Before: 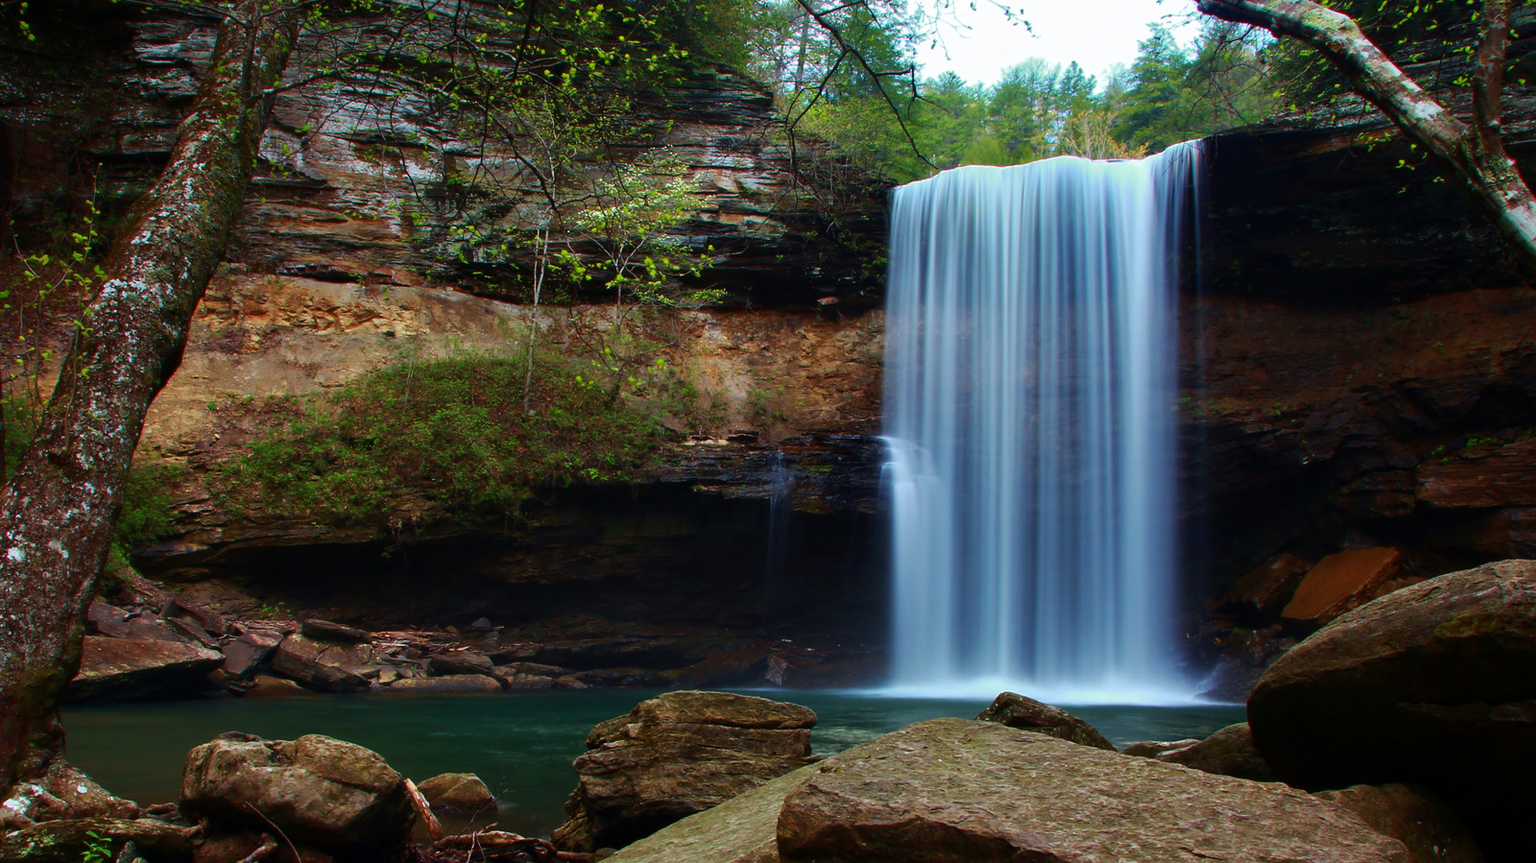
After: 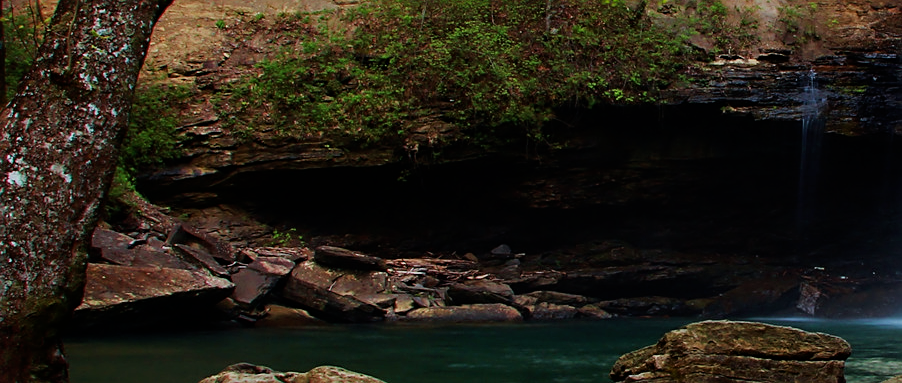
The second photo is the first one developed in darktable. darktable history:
crop: top 44.483%, right 43.593%, bottom 12.892%
filmic rgb: hardness 4.17
sharpen: on, module defaults
